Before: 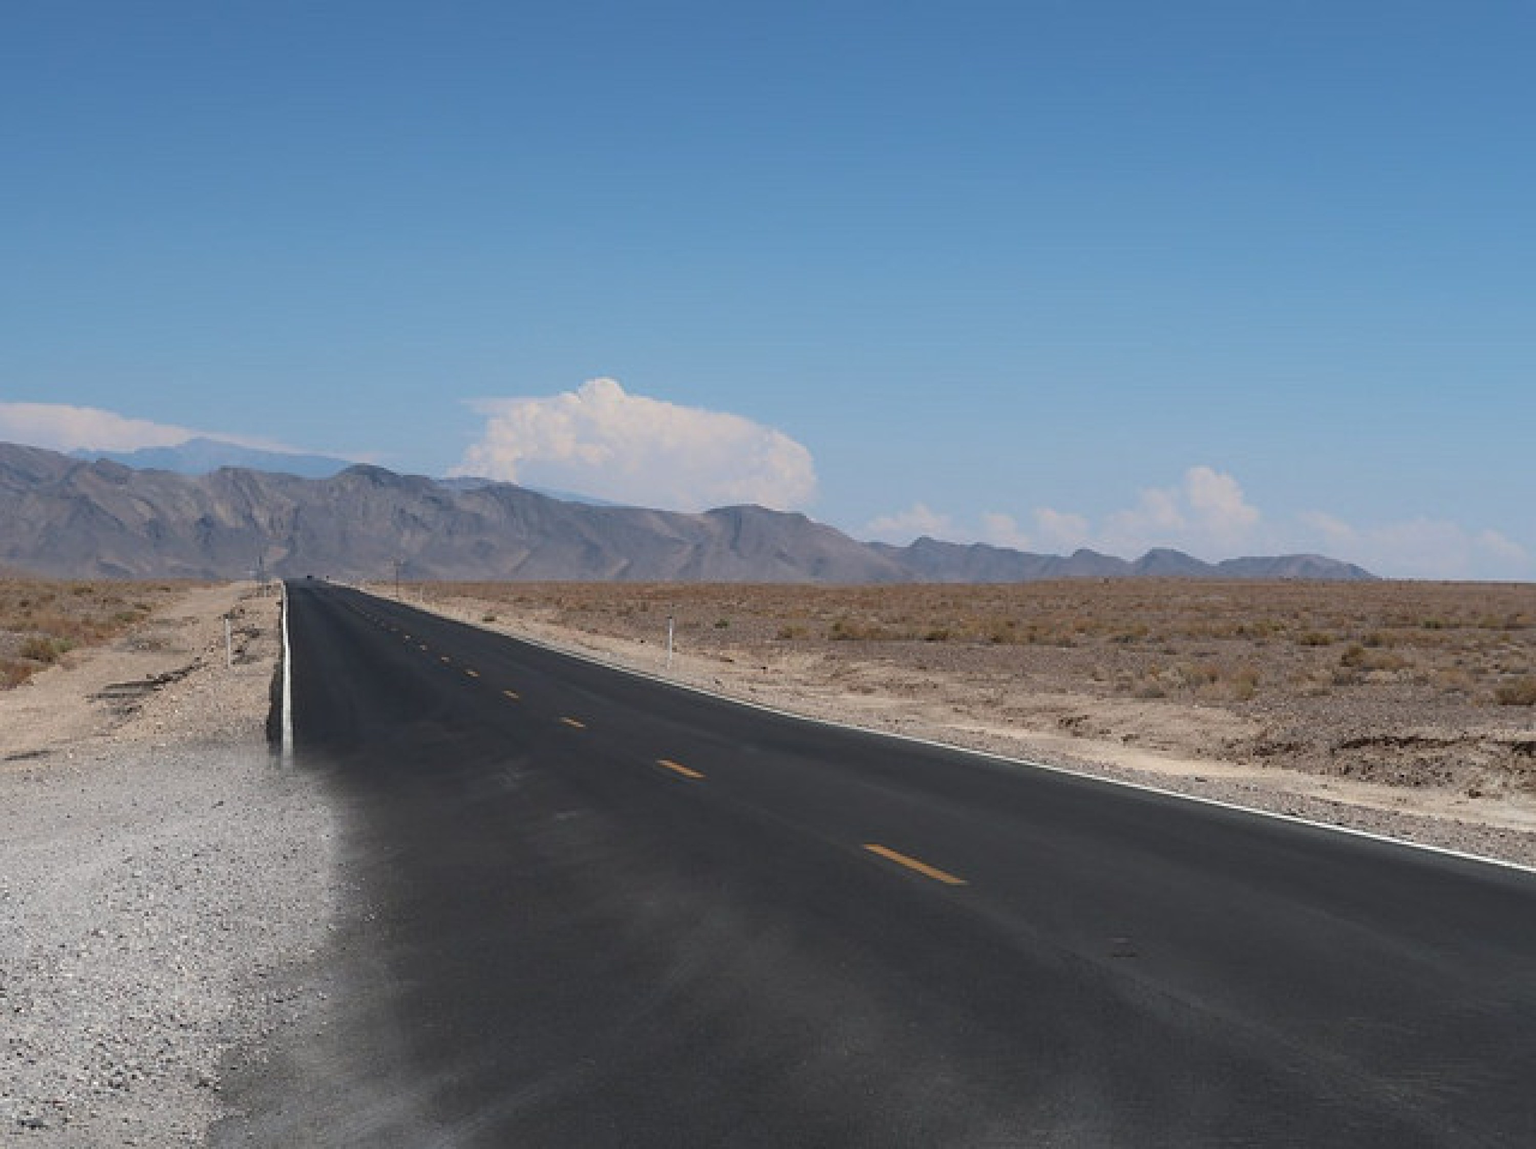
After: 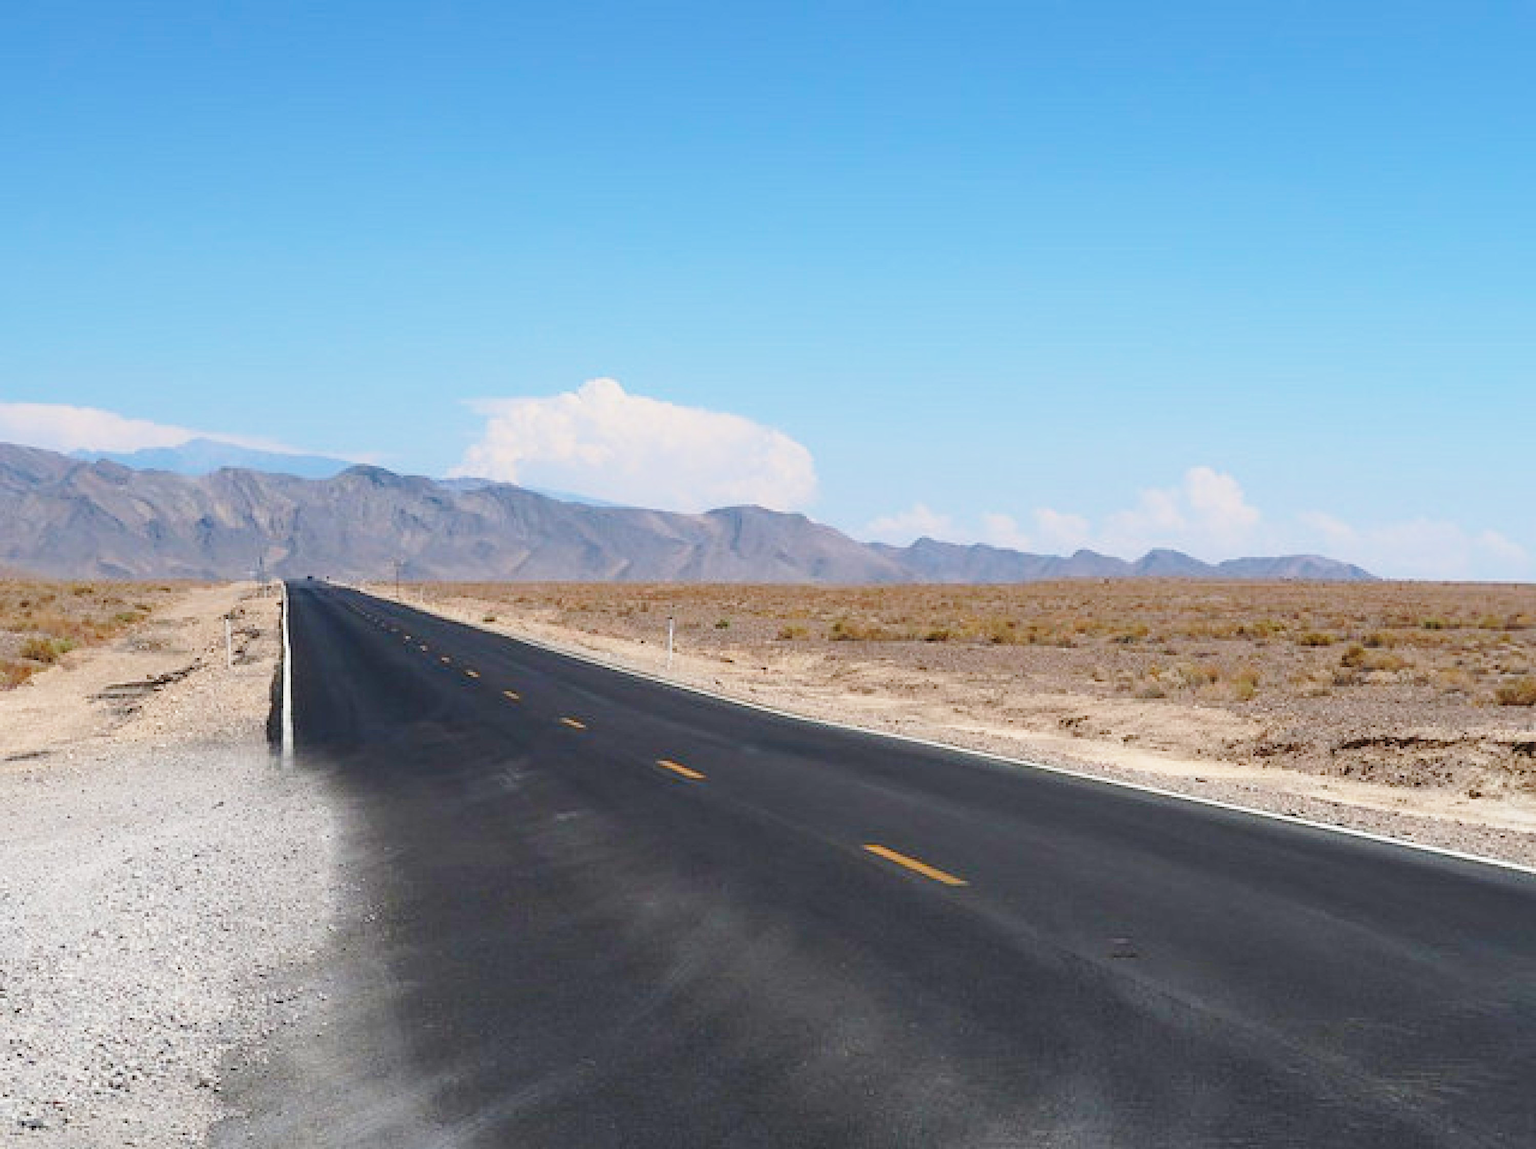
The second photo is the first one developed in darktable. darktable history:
base curve: curves: ch0 [(0, 0) (0.028, 0.03) (0.121, 0.232) (0.46, 0.748) (0.859, 0.968) (1, 1)], preserve colors none
color balance rgb: shadows lift › hue 85.4°, linear chroma grading › global chroma 14.741%, perceptual saturation grading › global saturation 0.74%, perceptual brilliance grading › global brilliance 1.898%, perceptual brilliance grading › highlights -3.537%, global vibrance 20%
